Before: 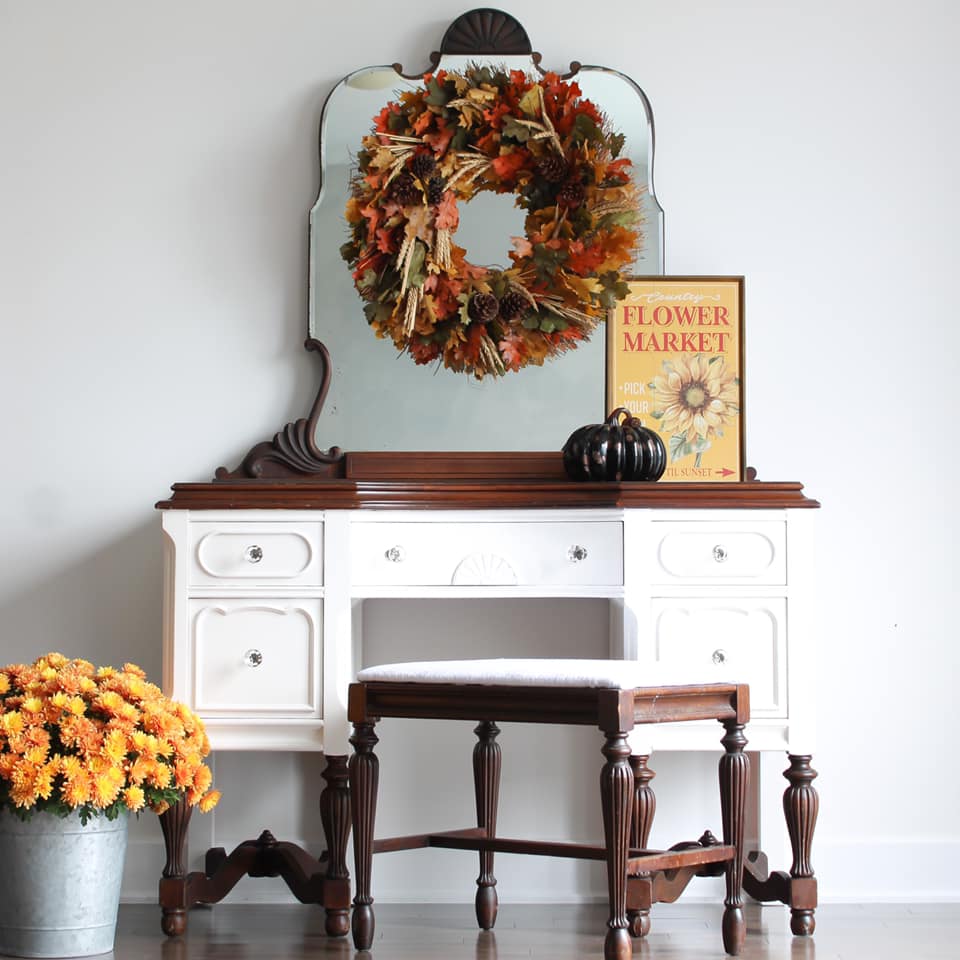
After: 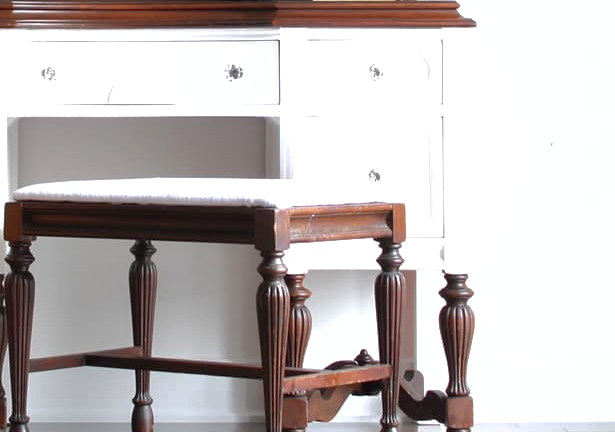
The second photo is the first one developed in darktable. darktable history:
crop and rotate: left 35.927%, top 50.137%, bottom 4.856%
tone equalizer: -8 EV -0.411 EV, -7 EV -0.4 EV, -6 EV -0.308 EV, -5 EV -0.188 EV, -3 EV 0.212 EV, -2 EV 0.331 EV, -1 EV 0.401 EV, +0 EV 0.422 EV, smoothing diameter 2.12%, edges refinement/feathering 20.19, mask exposure compensation -1.57 EV, filter diffusion 5
shadows and highlights: on, module defaults
